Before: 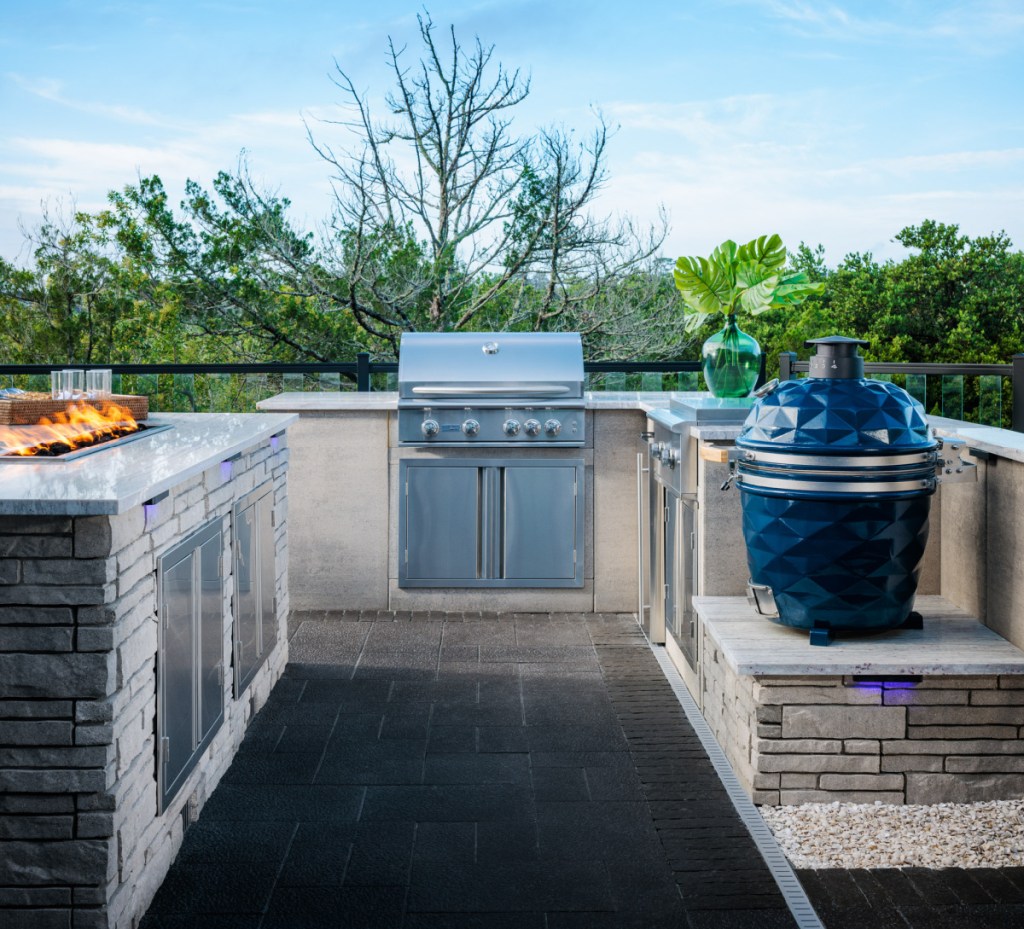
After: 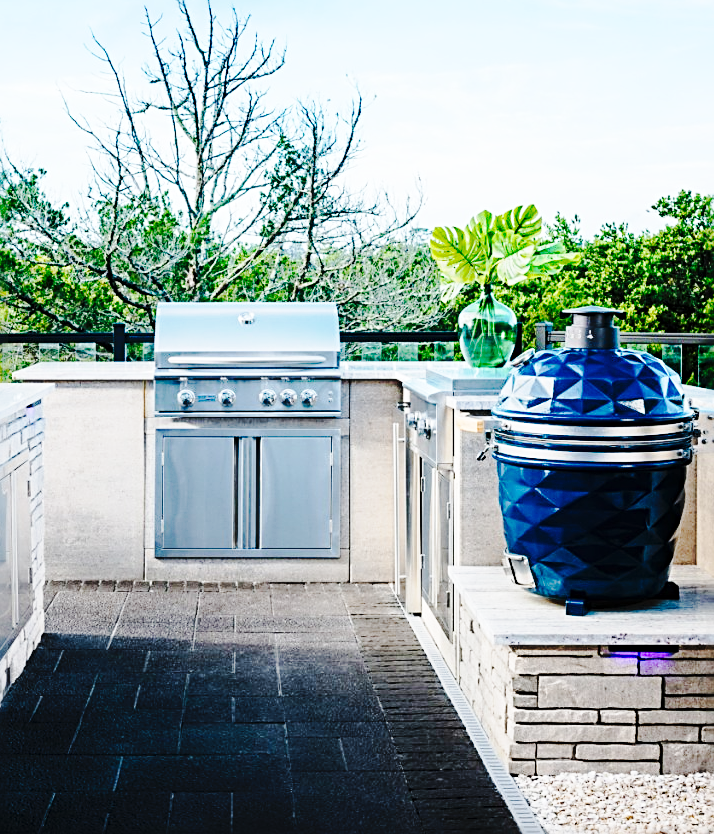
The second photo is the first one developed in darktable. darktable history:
sharpen: radius 2.843, amount 0.702
crop and rotate: left 23.86%, top 3.304%, right 6.324%, bottom 6.858%
base curve: curves: ch0 [(0, 0) (0.028, 0.03) (0.121, 0.232) (0.46, 0.748) (0.859, 0.968) (1, 1)], preserve colors none
tone curve: curves: ch0 [(0, 0) (0.003, 0.002) (0.011, 0.009) (0.025, 0.018) (0.044, 0.03) (0.069, 0.043) (0.1, 0.057) (0.136, 0.079) (0.177, 0.125) (0.224, 0.178) (0.277, 0.255) (0.335, 0.341) (0.399, 0.443) (0.468, 0.553) (0.543, 0.644) (0.623, 0.718) (0.709, 0.779) (0.801, 0.849) (0.898, 0.929) (1, 1)], preserve colors none
